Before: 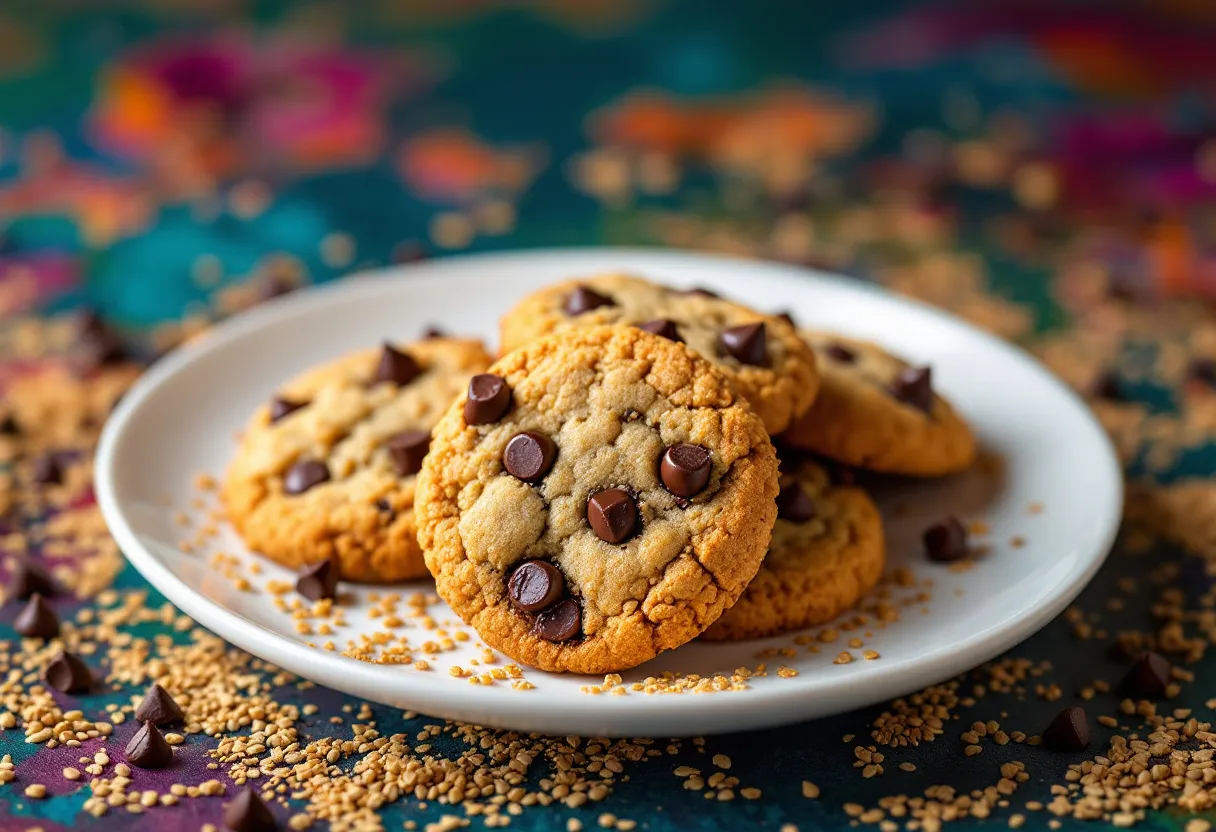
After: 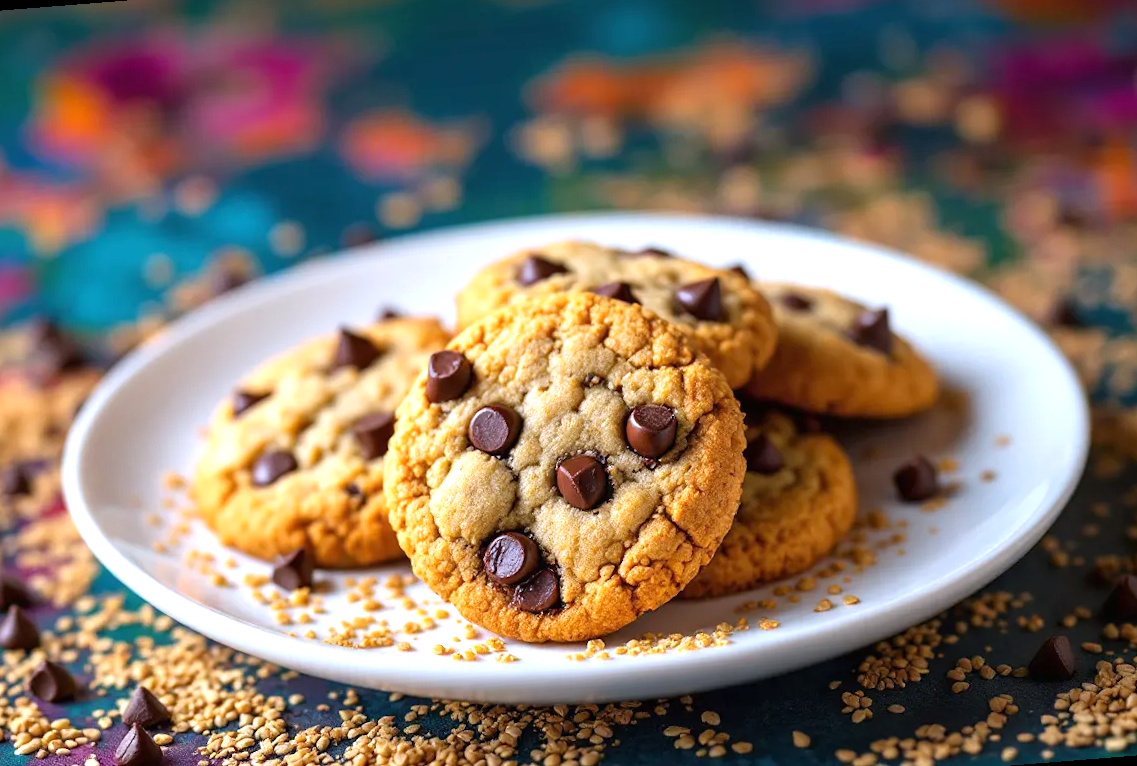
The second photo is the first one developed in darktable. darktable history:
rotate and perspective: rotation -4.57°, crop left 0.054, crop right 0.944, crop top 0.087, crop bottom 0.914
white balance: red 0.967, blue 1.119, emerald 0.756
exposure: black level correction 0, exposure 0.5 EV, compensate highlight preservation false
